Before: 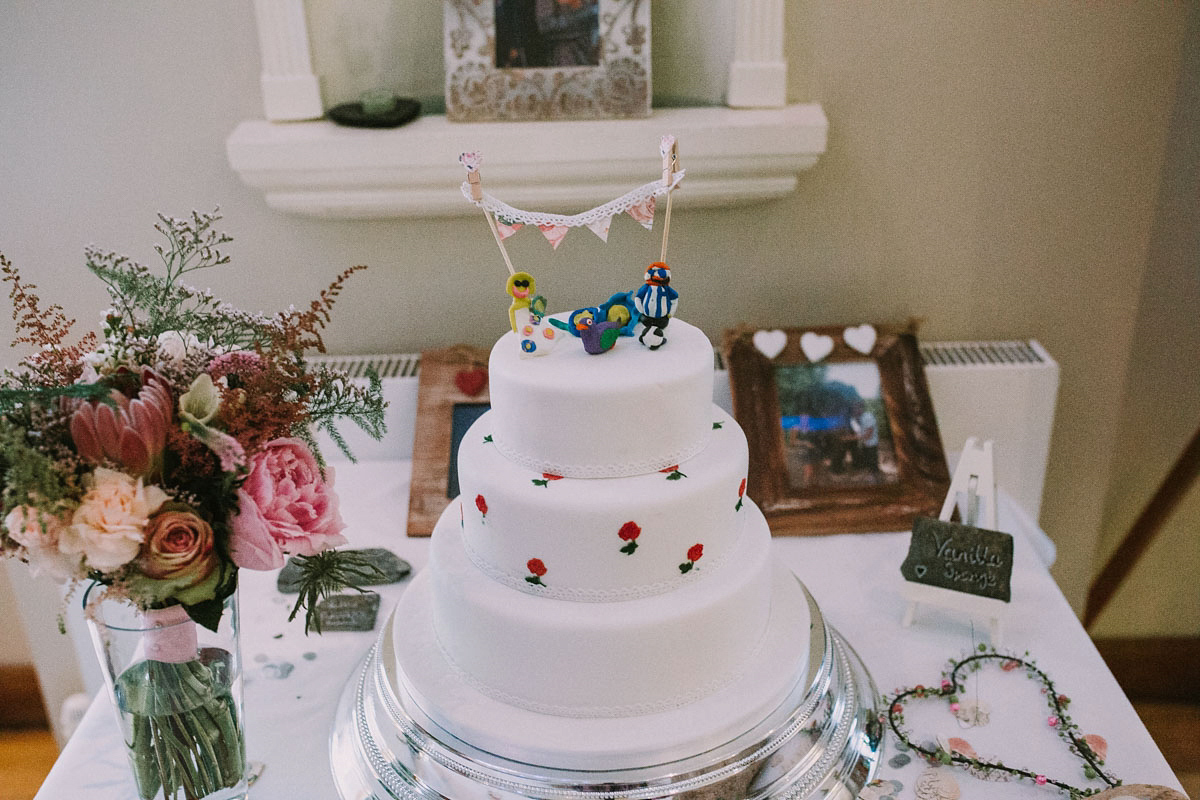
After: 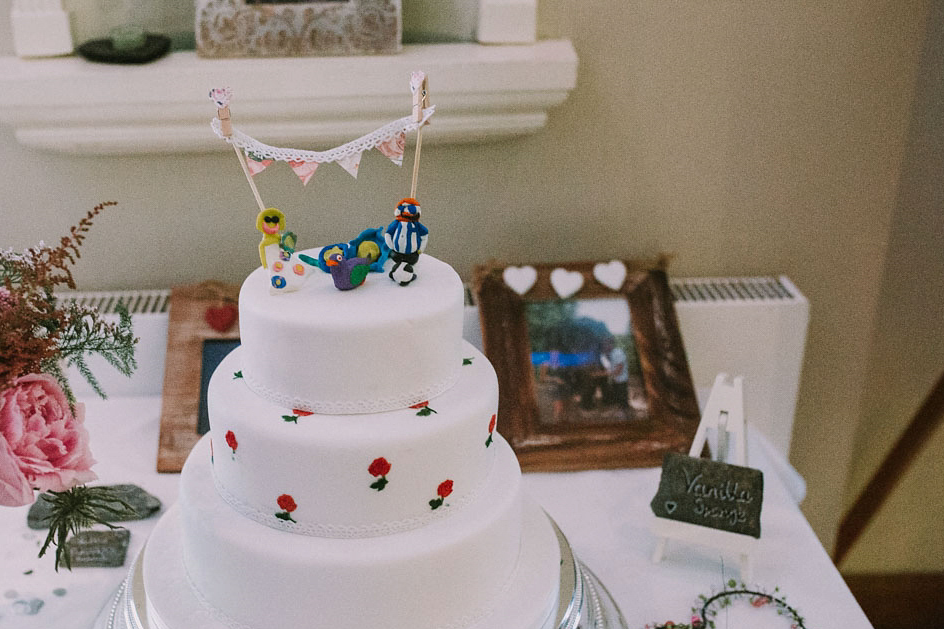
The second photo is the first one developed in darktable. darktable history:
crop and rotate: left 20.838%, top 8.004%, right 0.473%, bottom 13.343%
